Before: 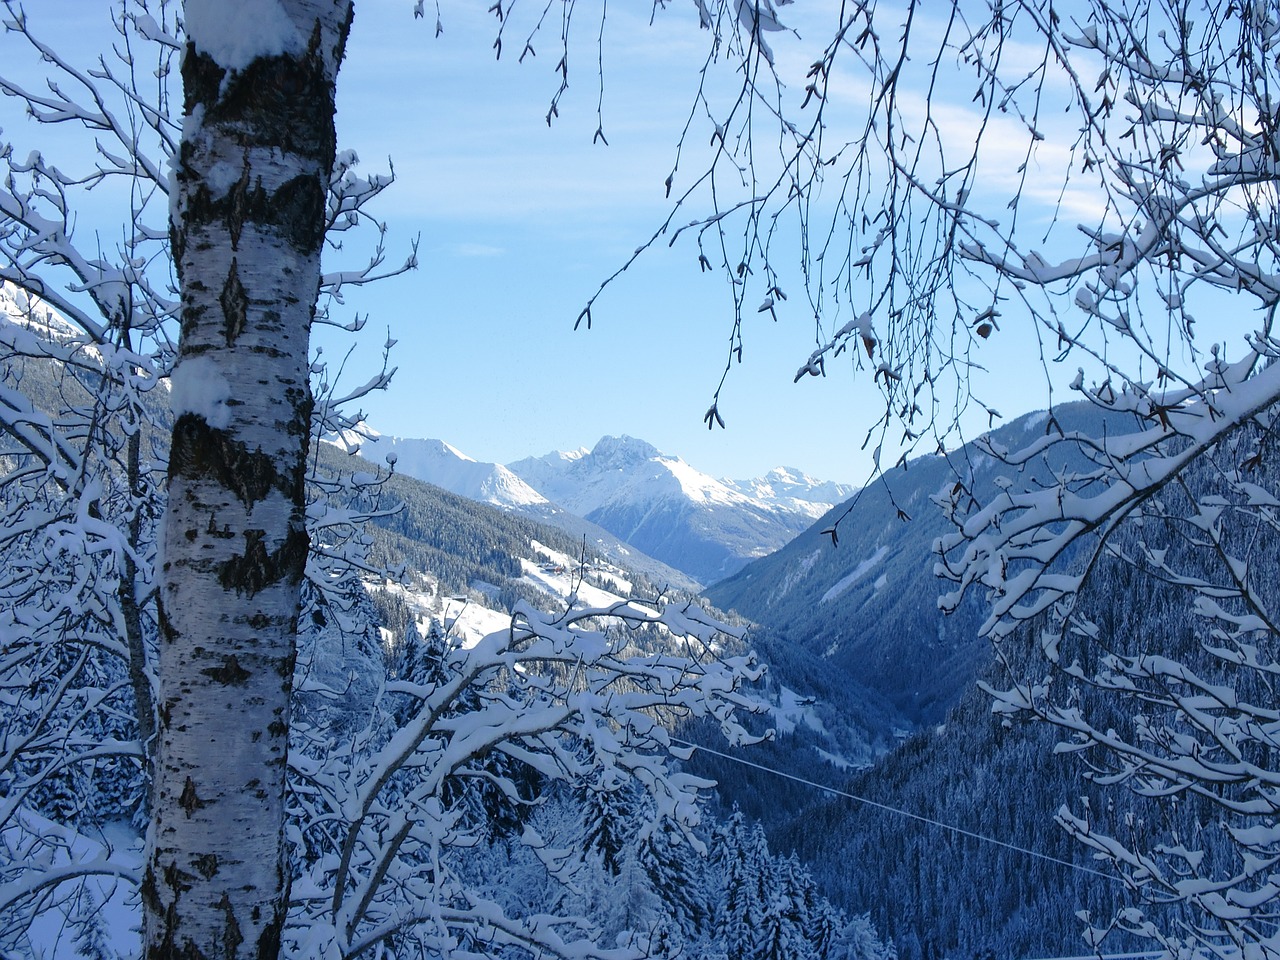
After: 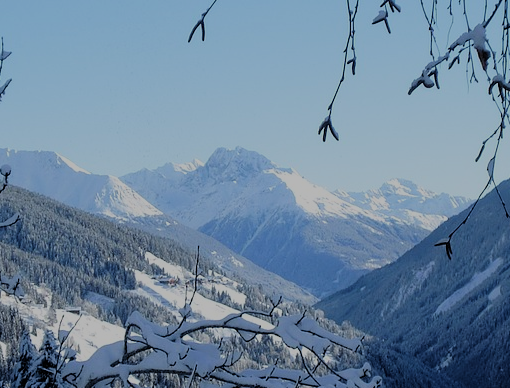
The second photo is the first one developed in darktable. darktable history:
filmic rgb: middle gray luminance 29.93%, black relative exposure -9.03 EV, white relative exposure 6.99 EV, target black luminance 0%, hardness 2.91, latitude 1.9%, contrast 0.96, highlights saturation mix 4.58%, shadows ↔ highlights balance 12.5%, add noise in highlights 0.002, preserve chrominance luminance Y, color science v3 (2019), use custom middle-gray values true, contrast in highlights soft
crop: left 30.187%, top 30.089%, right 29.896%, bottom 29.421%
